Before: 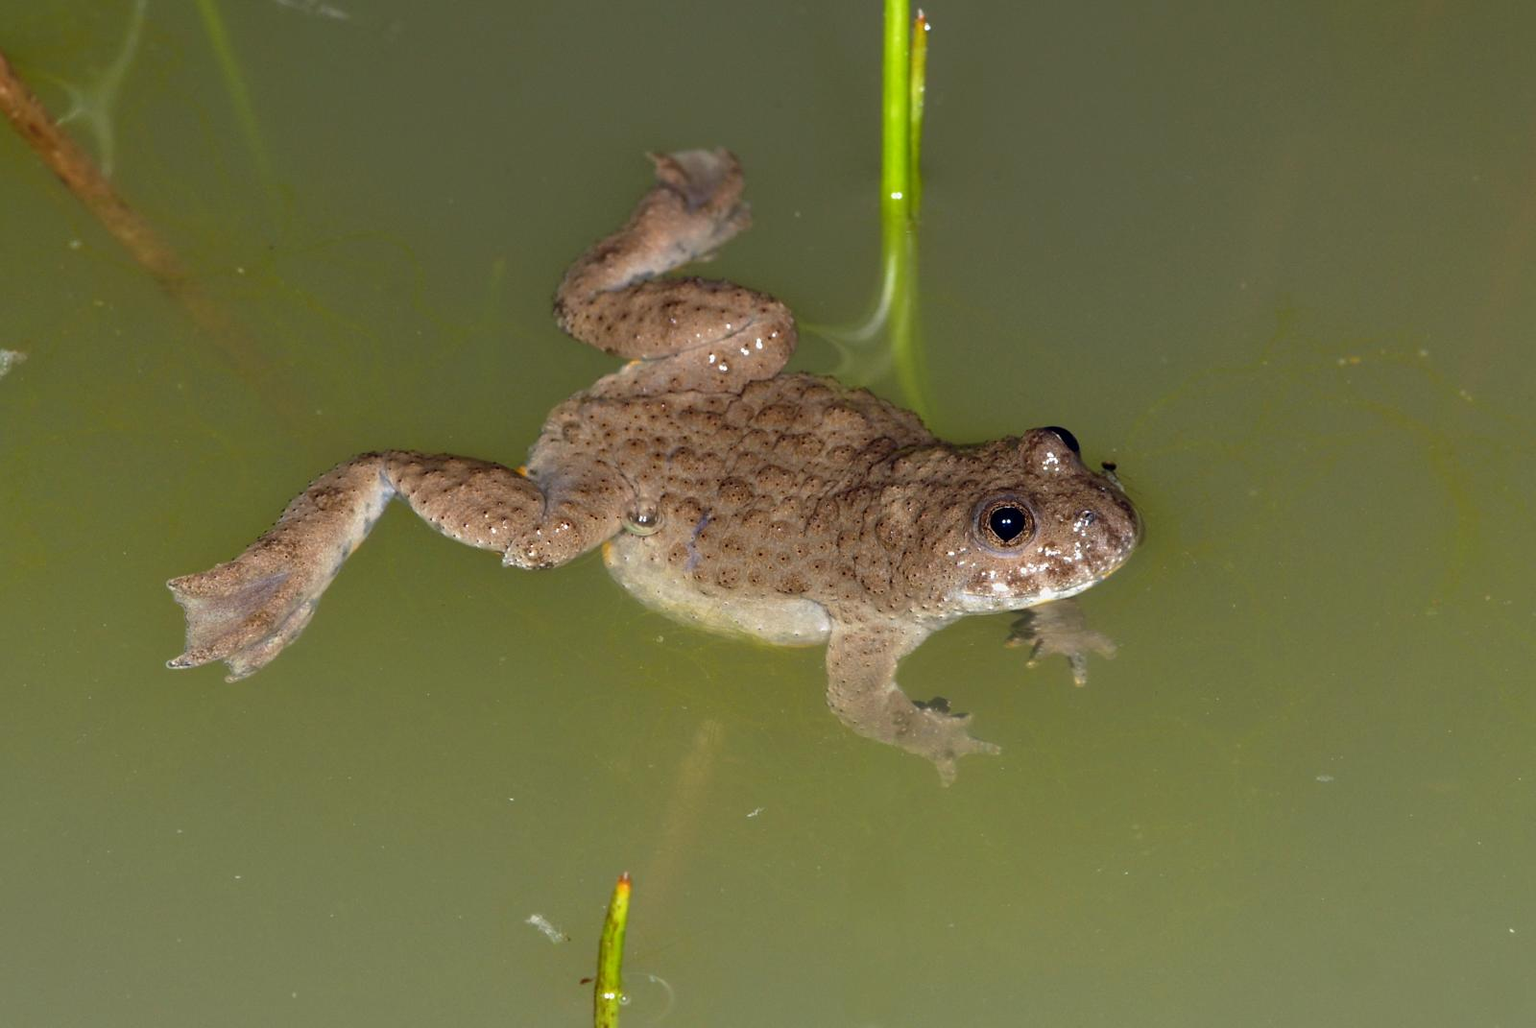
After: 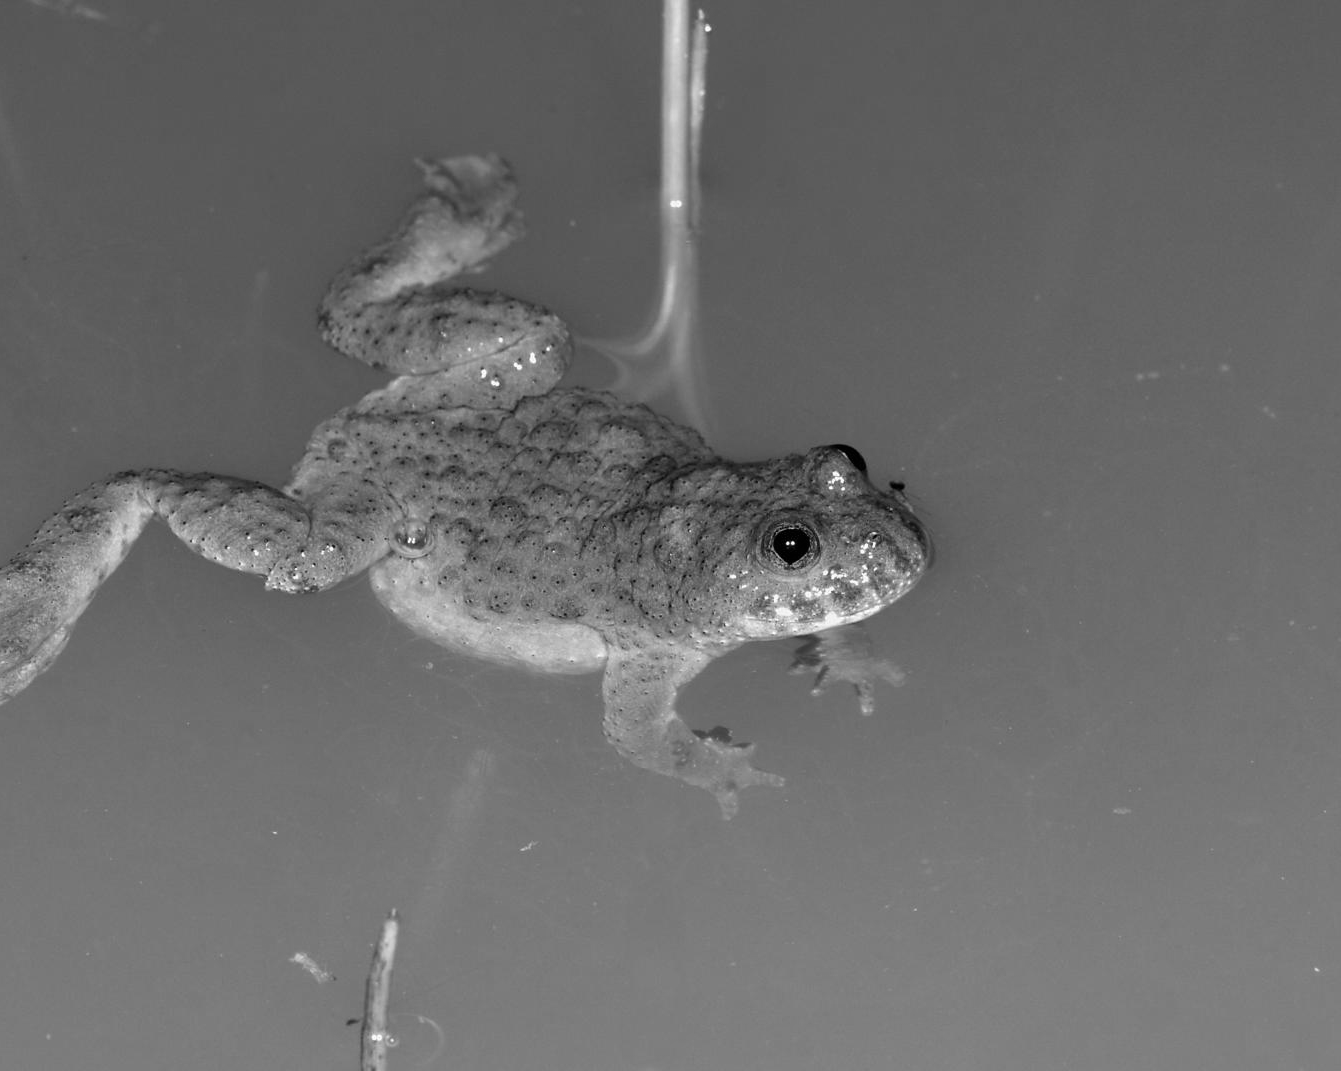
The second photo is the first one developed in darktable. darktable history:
crop: left 16.145%
monochrome: a 16.01, b -2.65, highlights 0.52
